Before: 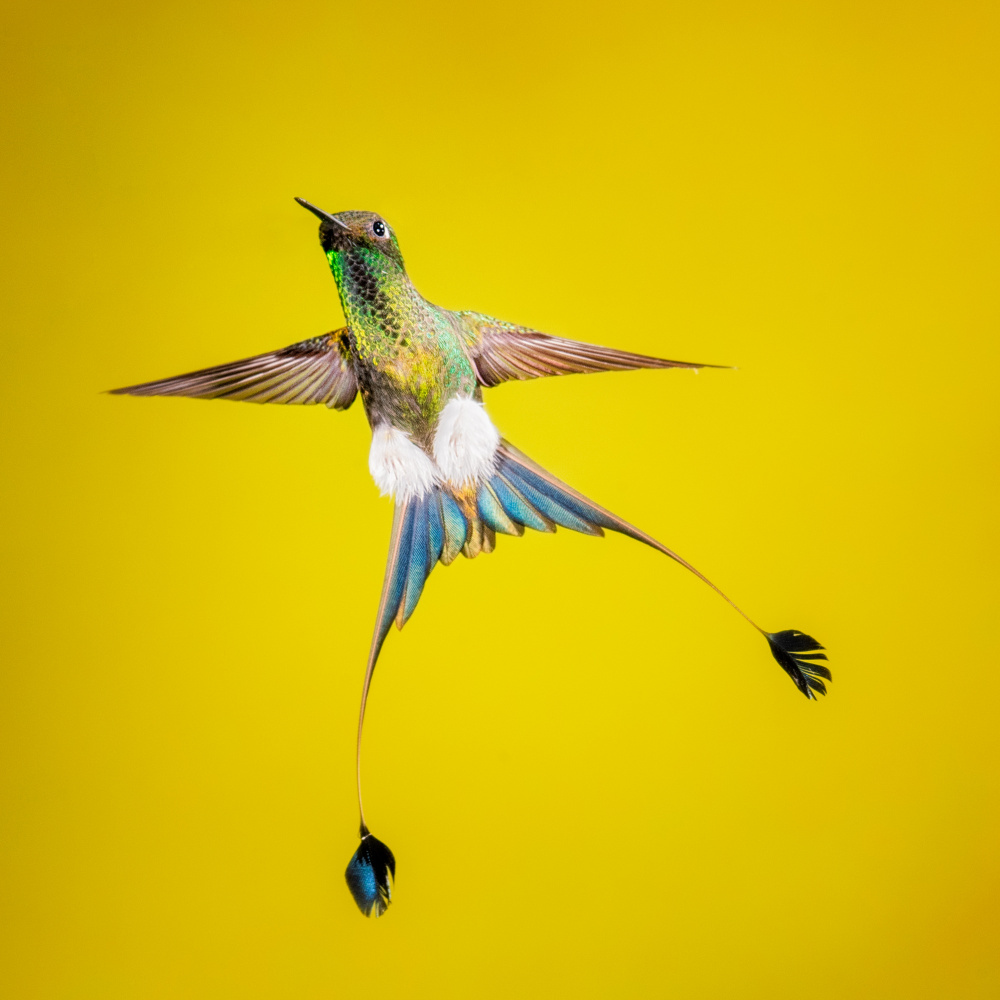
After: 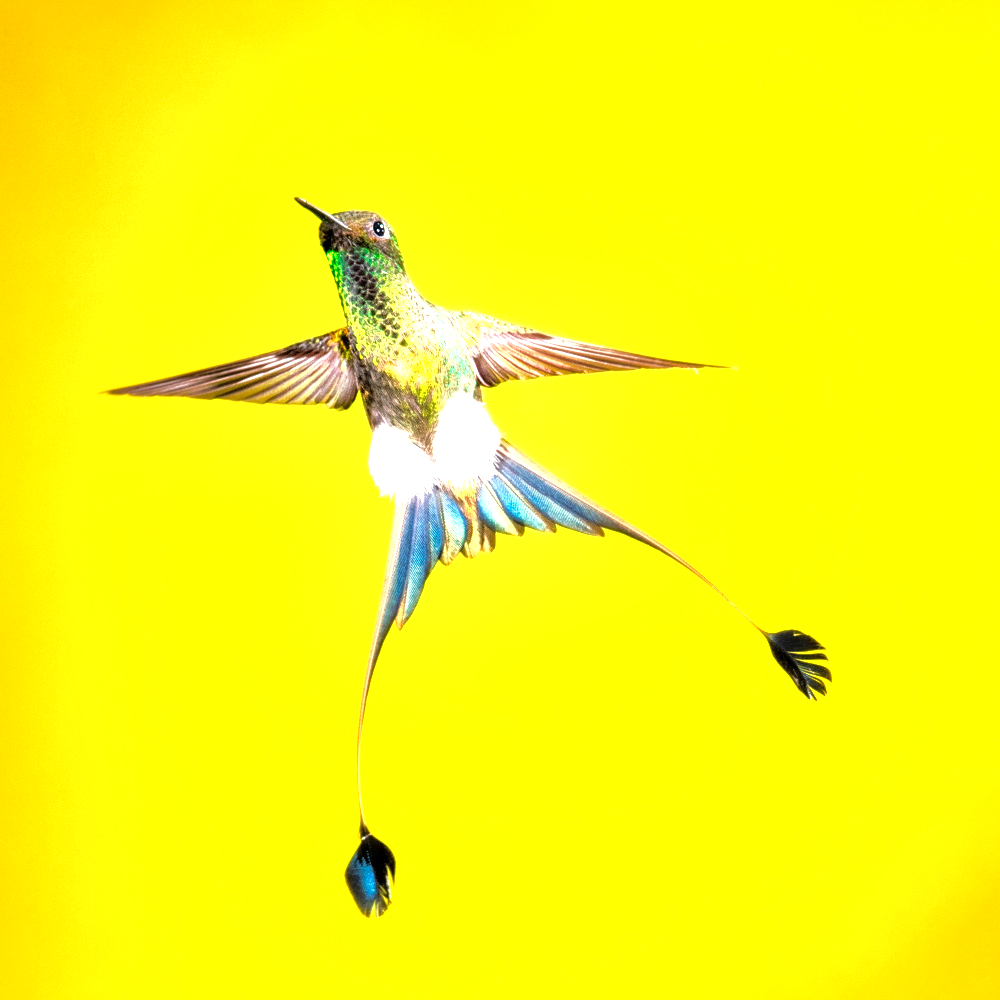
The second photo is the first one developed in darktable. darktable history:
exposure: exposure 1.16 EV, compensate exposure bias true, compensate highlight preservation false
white balance: red 1, blue 1
local contrast: mode bilateral grid, contrast 20, coarseness 50, detail 159%, midtone range 0.2
